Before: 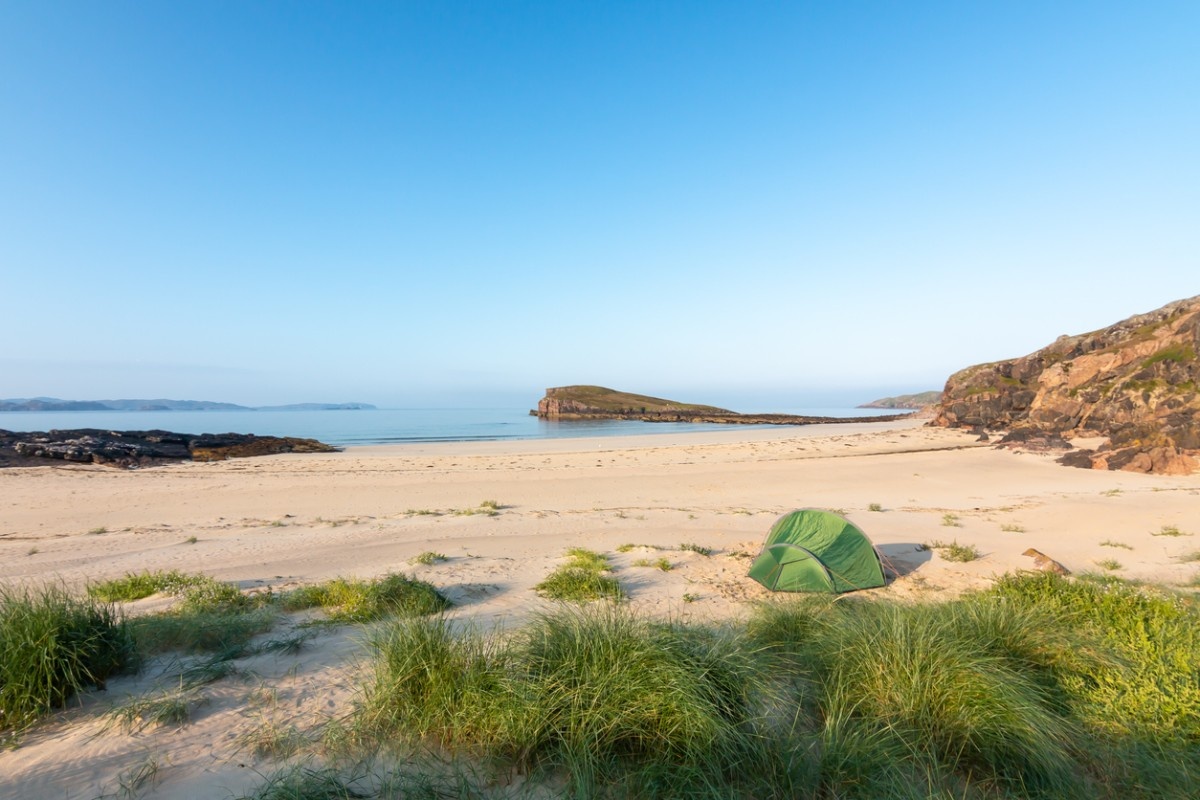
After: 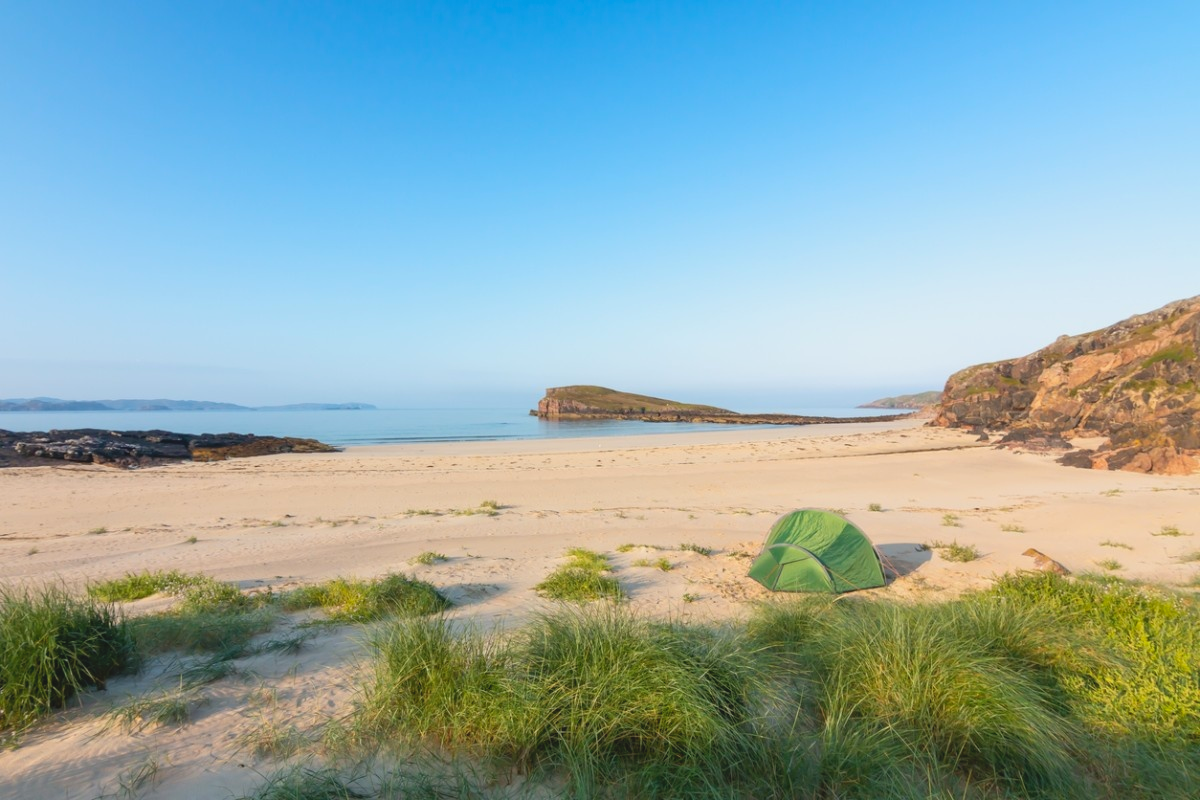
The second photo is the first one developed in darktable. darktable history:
contrast brightness saturation: contrast -0.103, brightness 0.044, saturation 0.077
